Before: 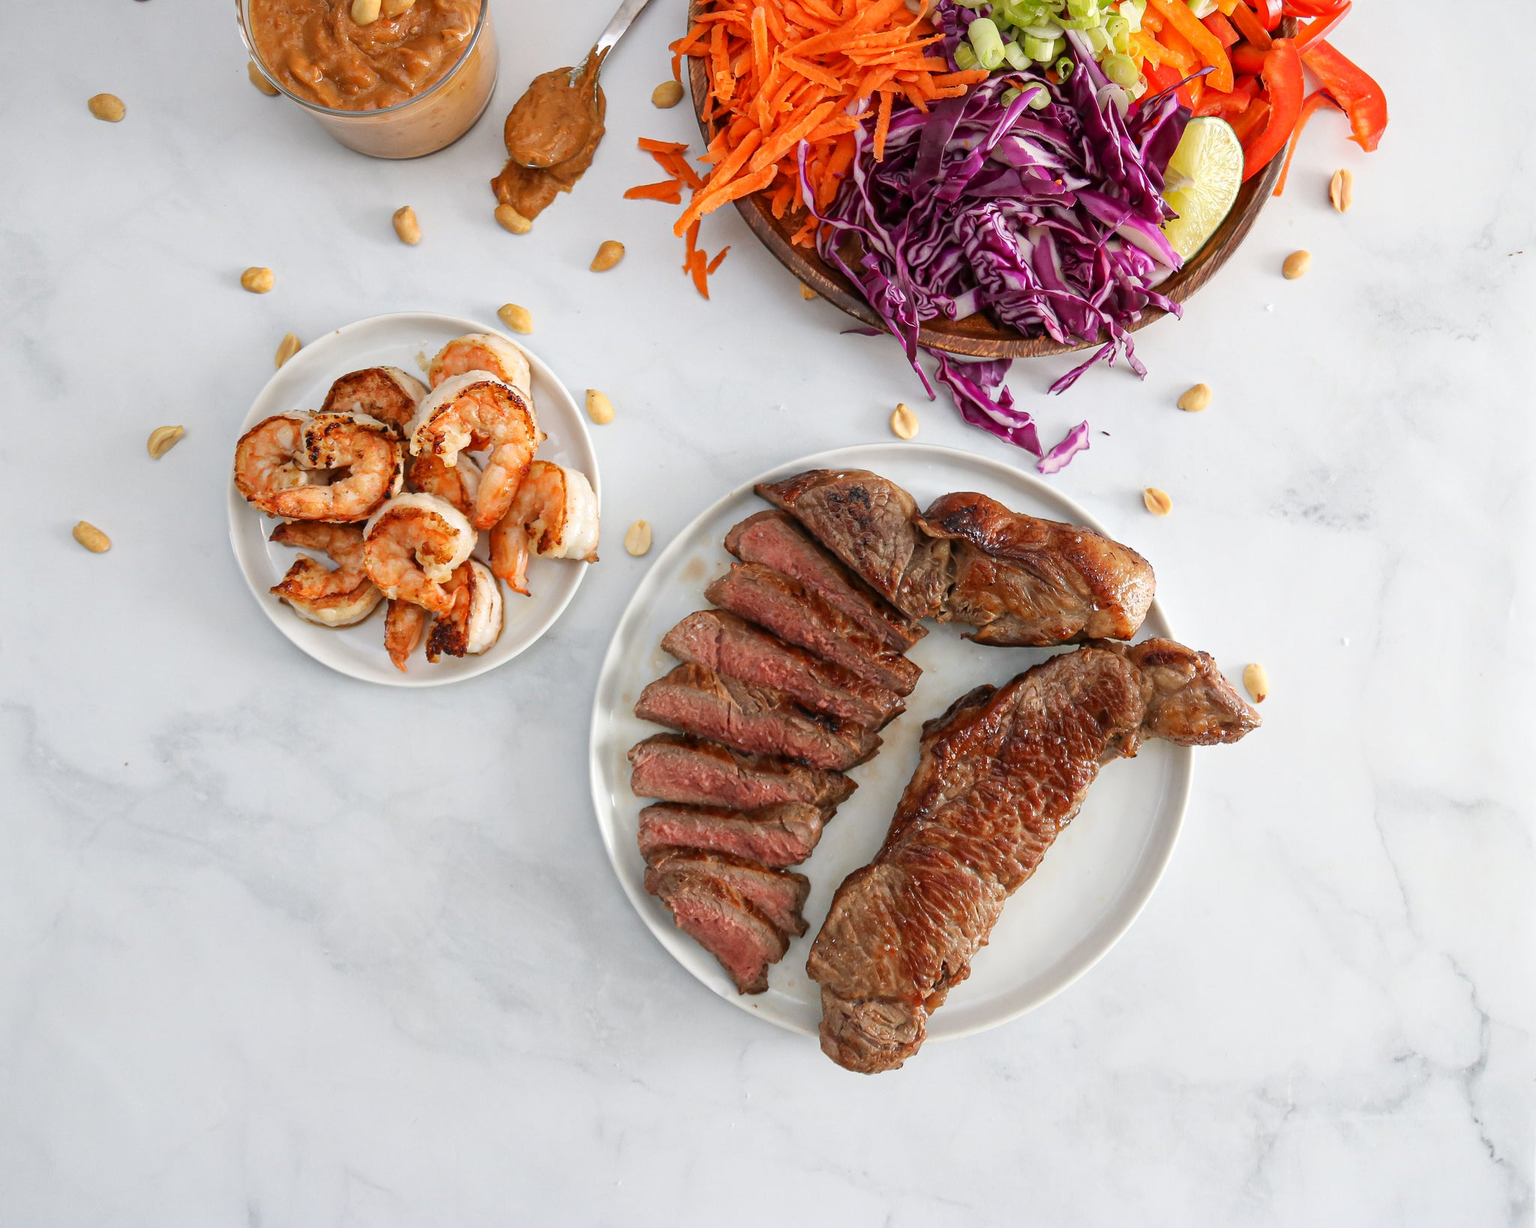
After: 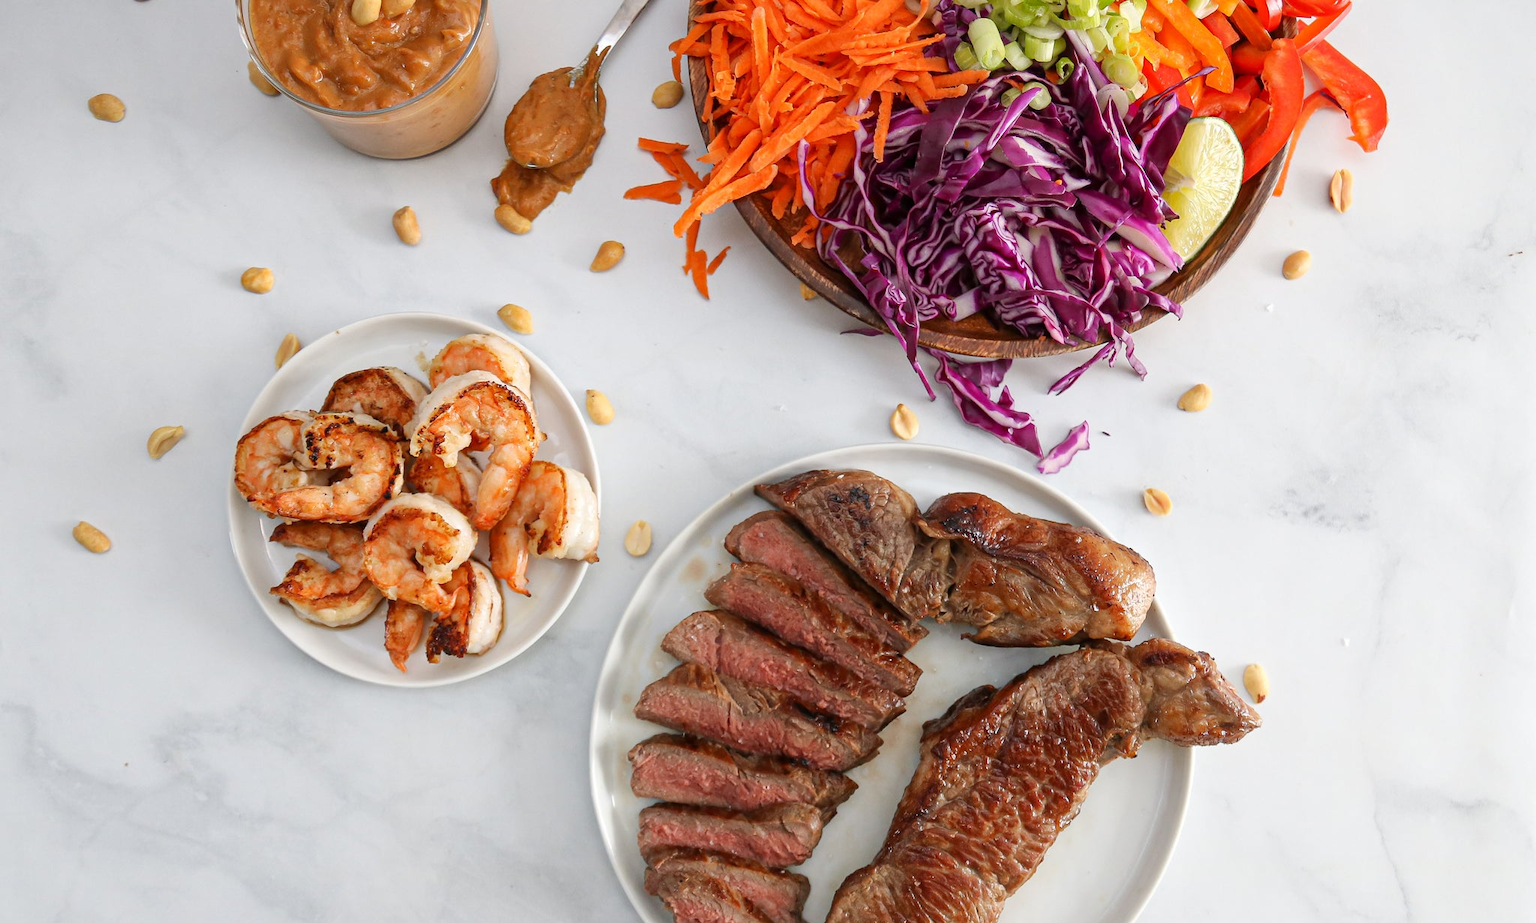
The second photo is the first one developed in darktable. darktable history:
crop: bottom 24.841%
